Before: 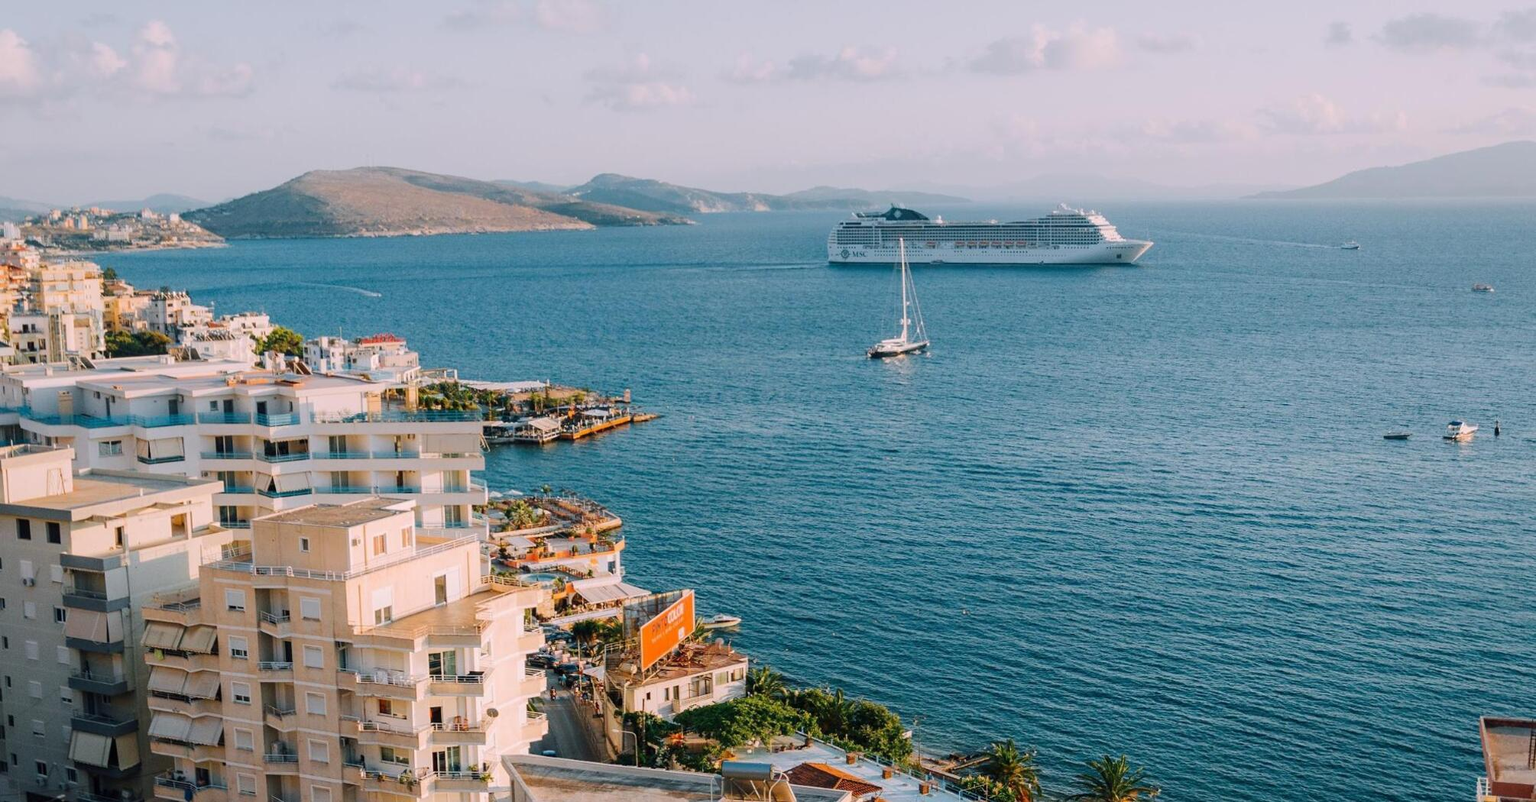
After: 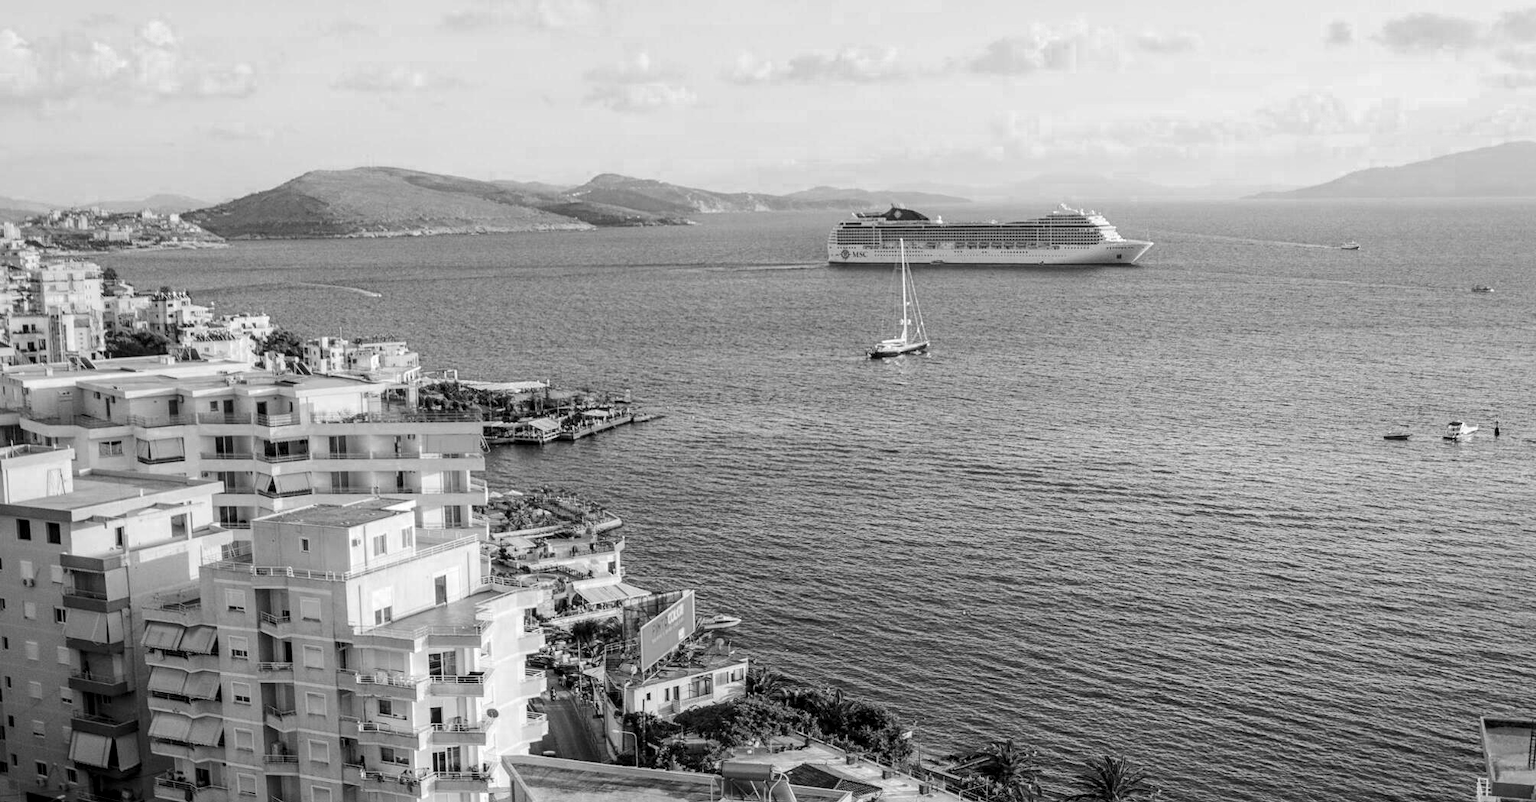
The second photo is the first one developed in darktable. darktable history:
tone equalizer: -8 EV 0.077 EV
local contrast: detail 130%
color zones: curves: ch0 [(0, 0.613) (0.01, 0.613) (0.245, 0.448) (0.498, 0.529) (0.642, 0.665) (0.879, 0.777) (0.99, 0.613)]; ch1 [(0, 0) (0.143, 0) (0.286, 0) (0.429, 0) (0.571, 0) (0.714, 0) (0.857, 0)]
